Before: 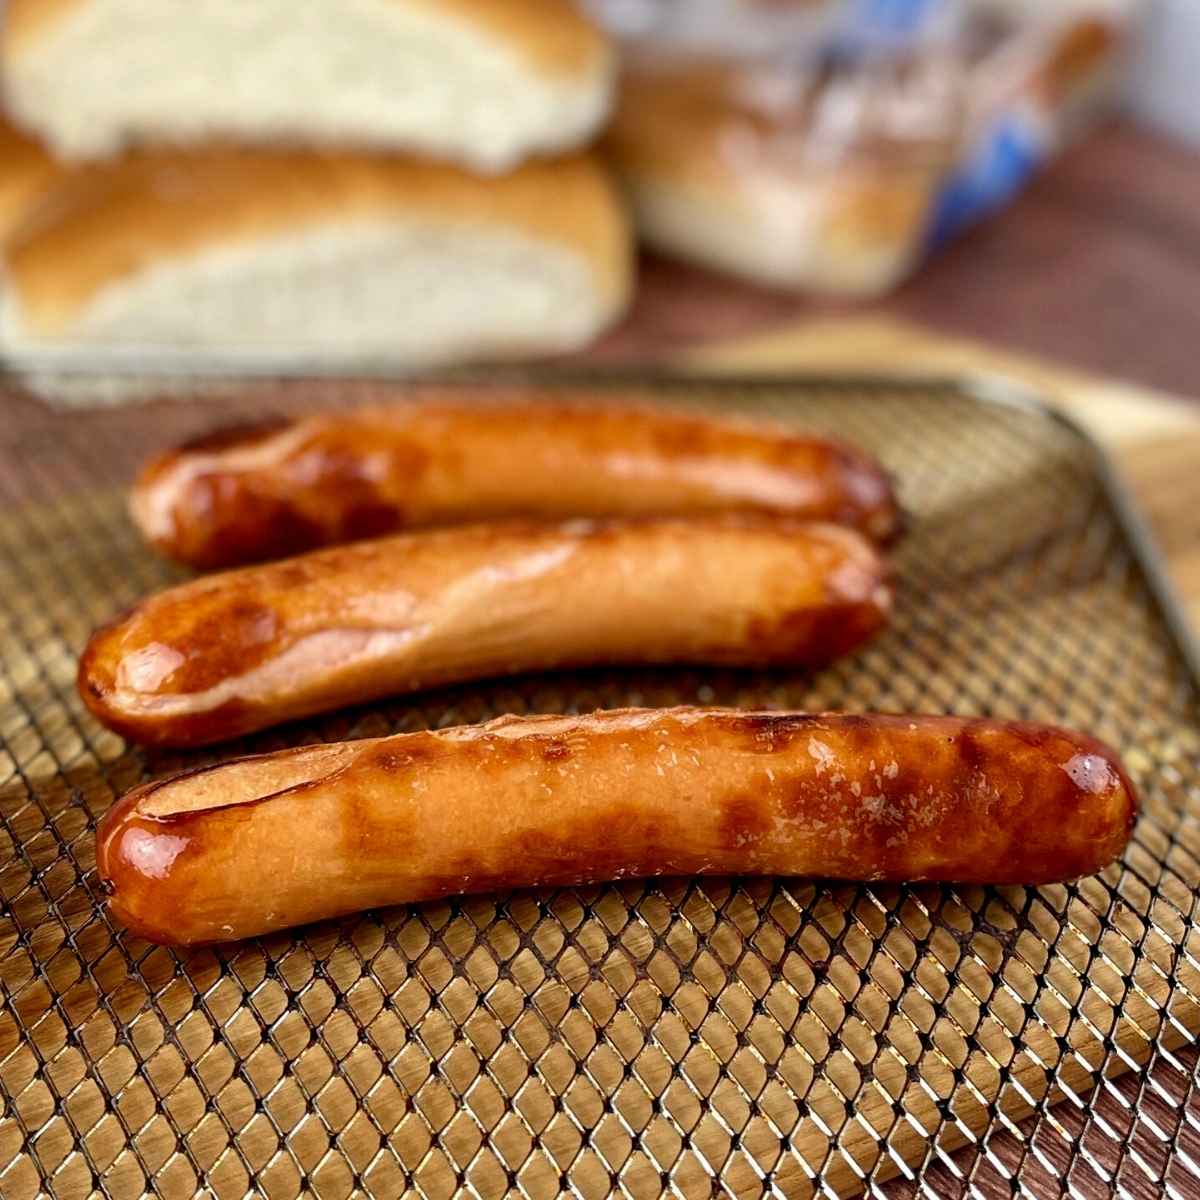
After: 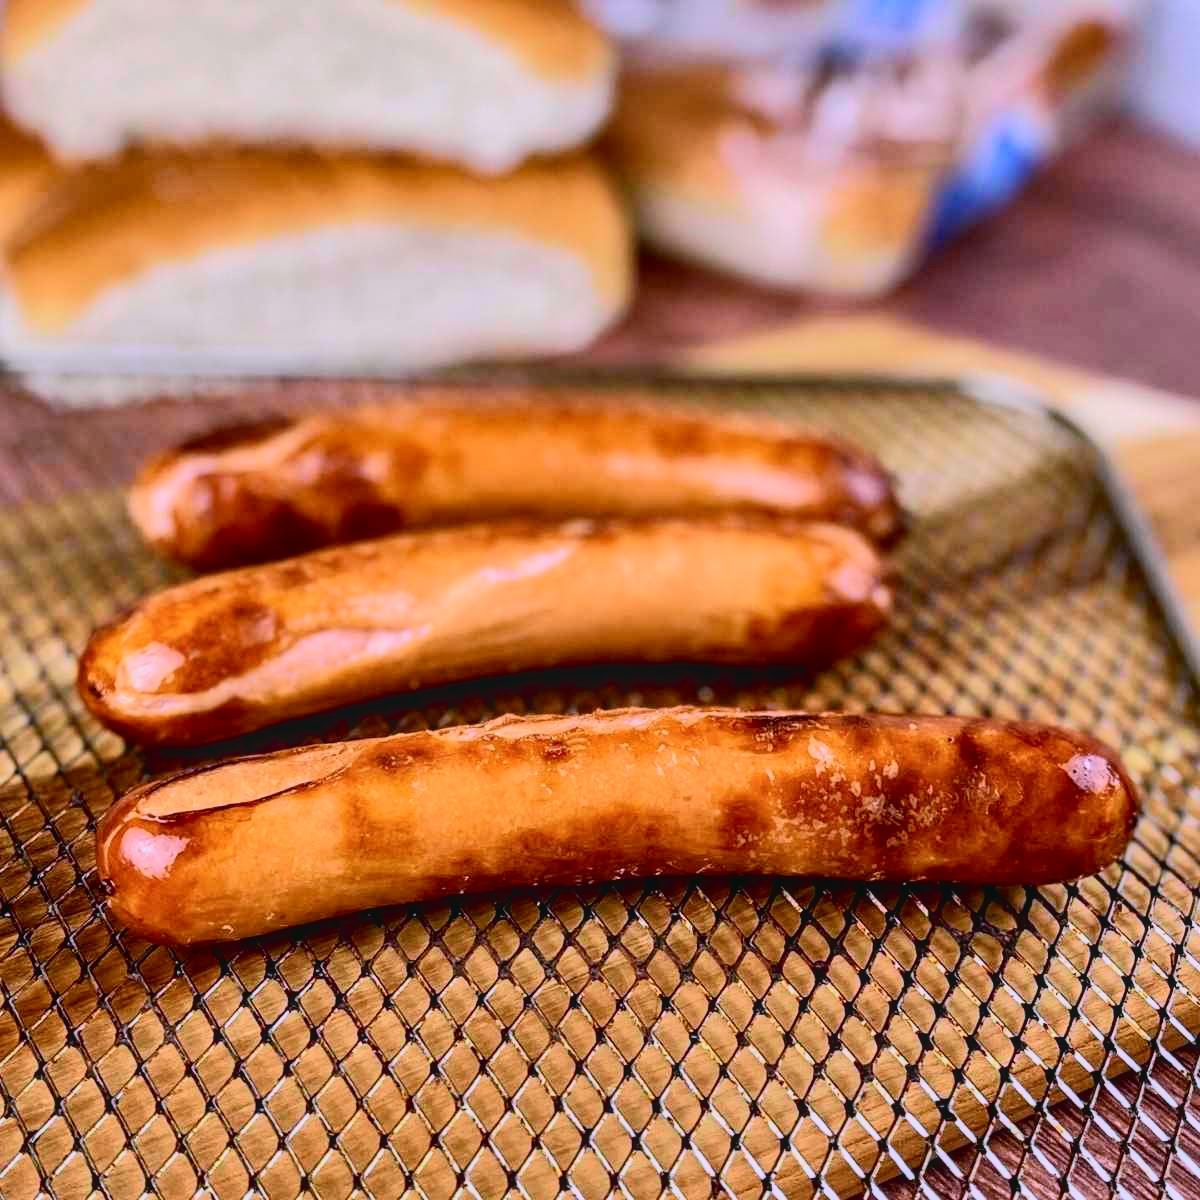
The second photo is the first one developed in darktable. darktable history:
local contrast: detail 110%
tone curve: curves: ch0 [(0, 0.017) (0.091, 0.046) (0.298, 0.287) (0.439, 0.482) (0.64, 0.729) (0.785, 0.817) (0.995, 0.917)]; ch1 [(0, 0) (0.384, 0.365) (0.463, 0.447) (0.486, 0.474) (0.503, 0.497) (0.526, 0.52) (0.555, 0.564) (0.578, 0.595) (0.638, 0.644) (0.766, 0.773) (1, 1)]; ch2 [(0, 0) (0.374, 0.344) (0.449, 0.434) (0.501, 0.501) (0.528, 0.519) (0.569, 0.589) (0.61, 0.646) (0.666, 0.688) (1, 1)], color space Lab, independent channels, preserve colors none
shadows and highlights: white point adjustment 0.05, highlights color adjustment 55.9%, soften with gaussian
white balance: red 1.042, blue 1.17
